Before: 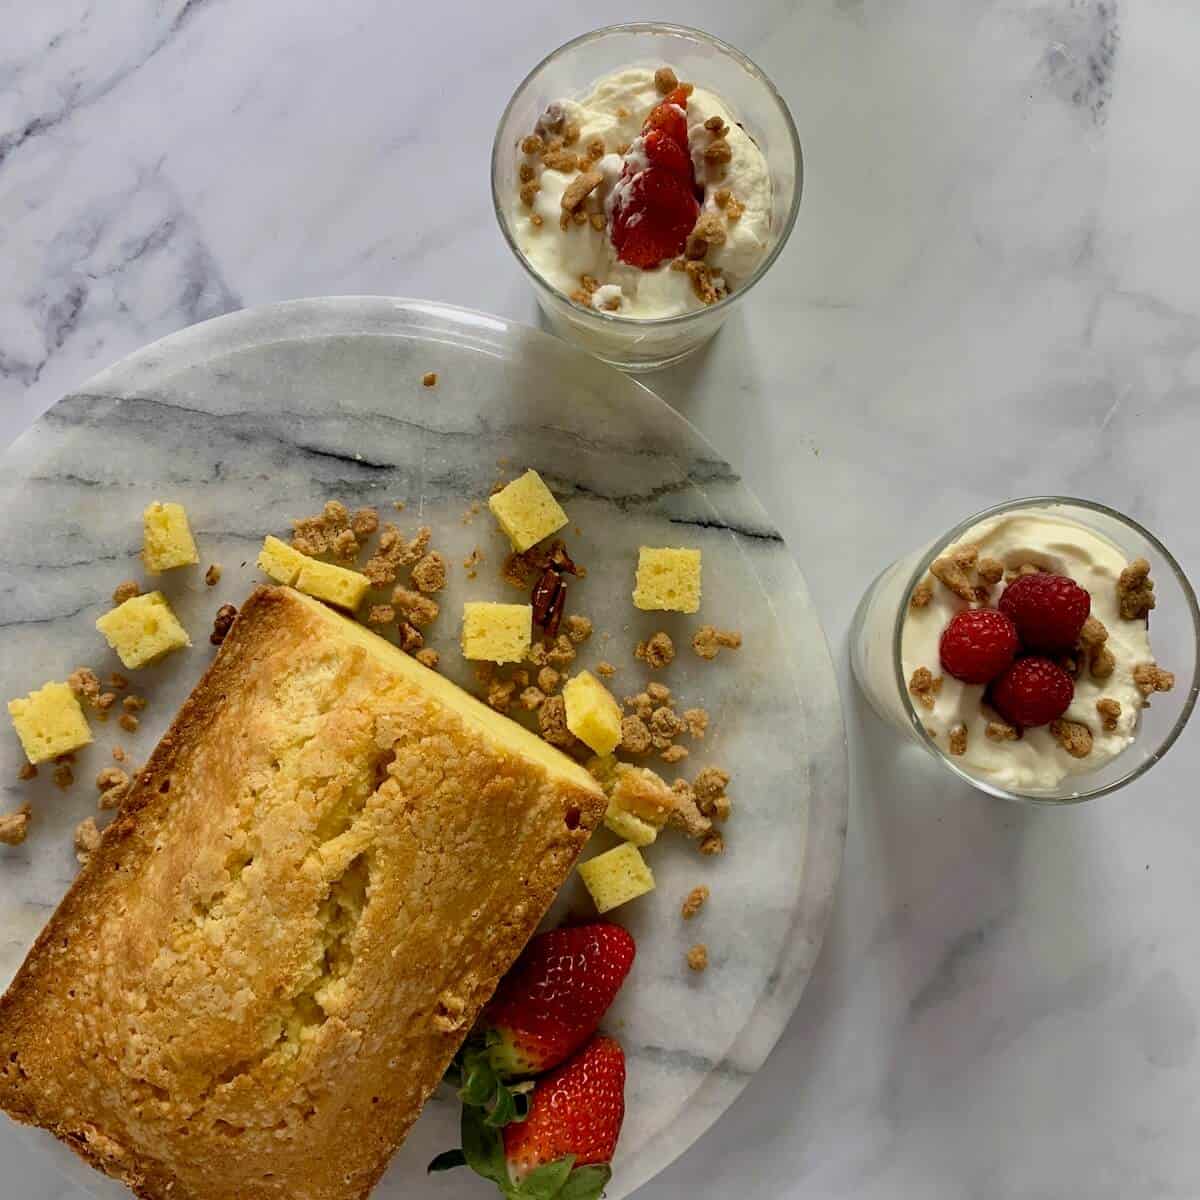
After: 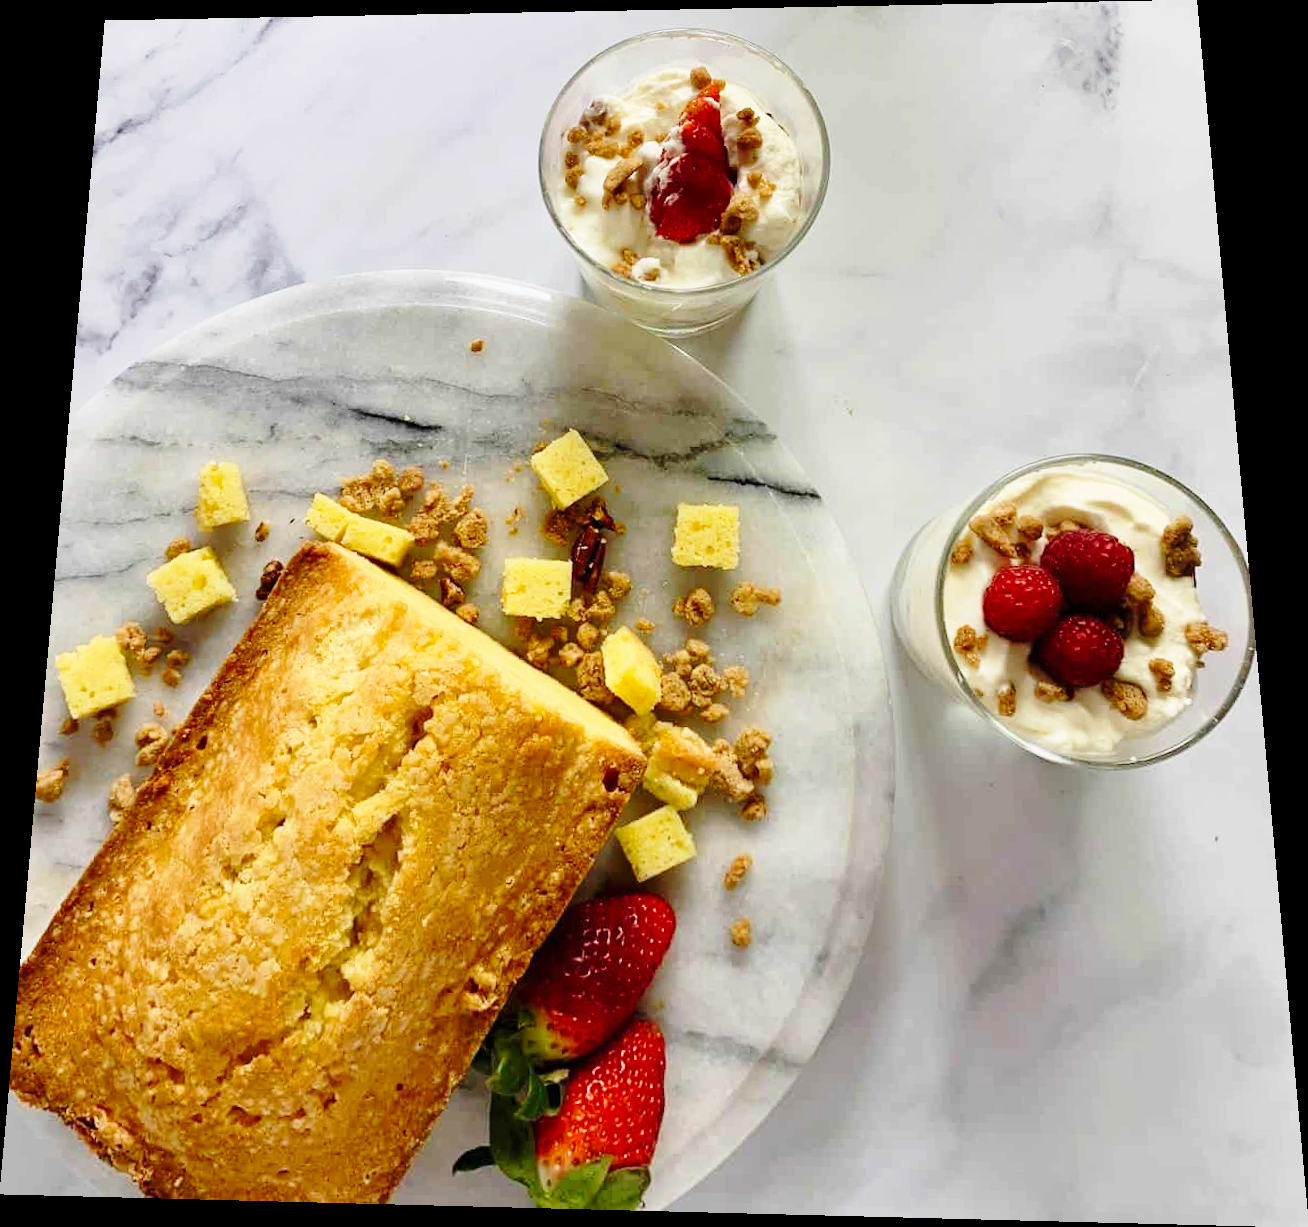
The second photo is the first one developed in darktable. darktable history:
base curve: curves: ch0 [(0, 0) (0.028, 0.03) (0.121, 0.232) (0.46, 0.748) (0.859, 0.968) (1, 1)], preserve colors none
rotate and perspective: rotation 0.128°, lens shift (vertical) -0.181, lens shift (horizontal) -0.044, shear 0.001, automatic cropping off
